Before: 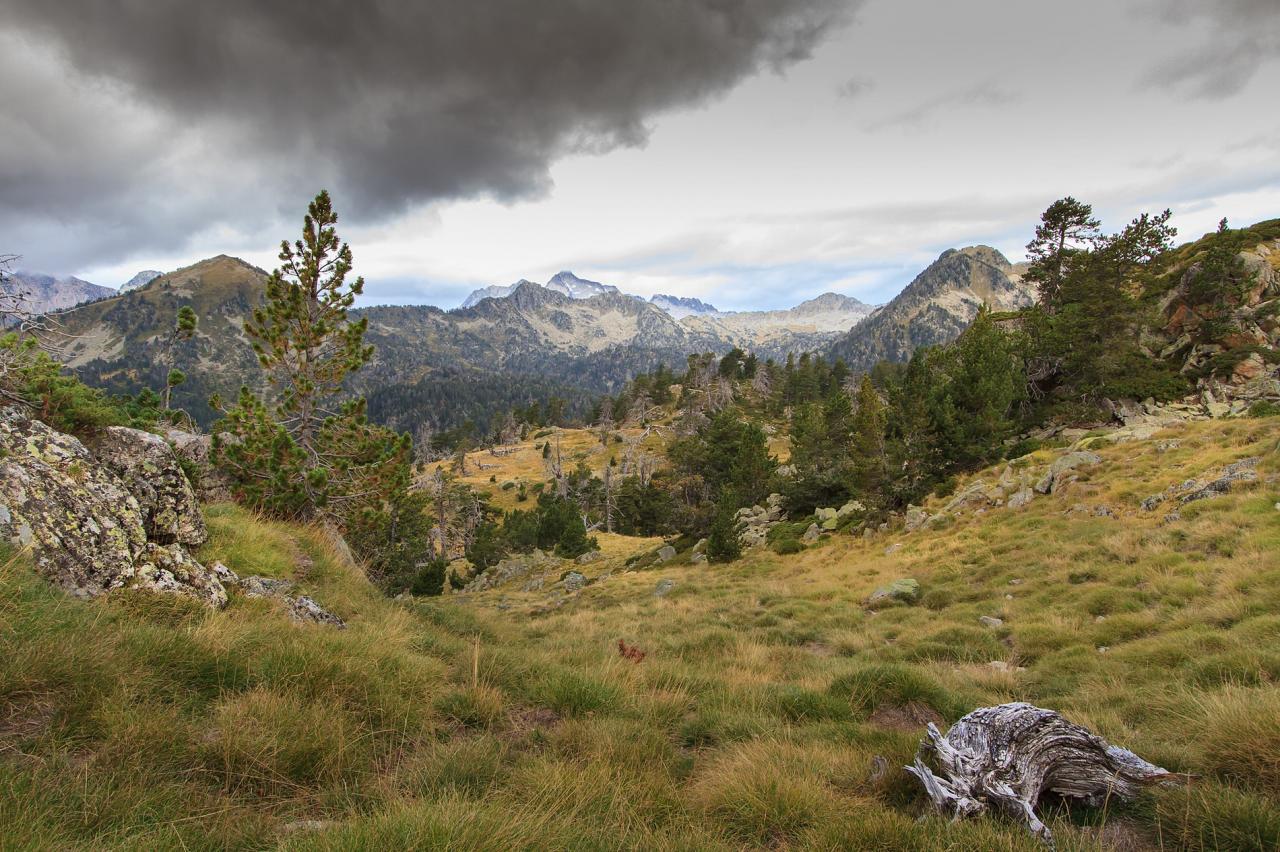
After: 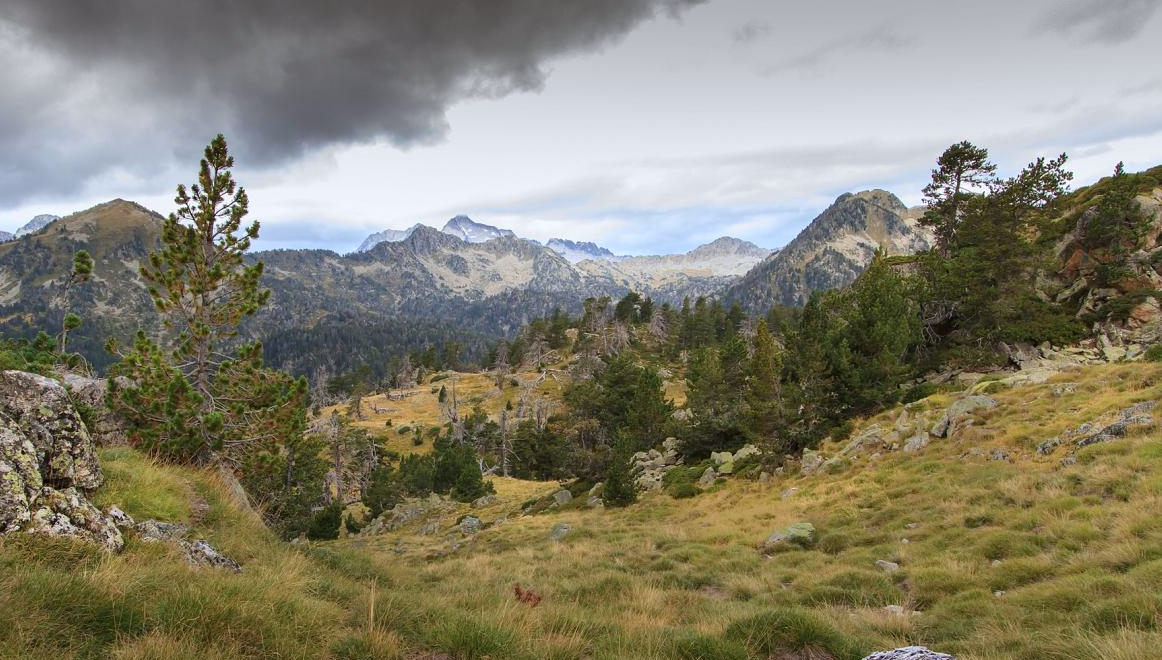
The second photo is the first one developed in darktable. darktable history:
crop: left 8.155%, top 6.611%, bottom 15.385%
white balance: red 0.983, blue 1.036
